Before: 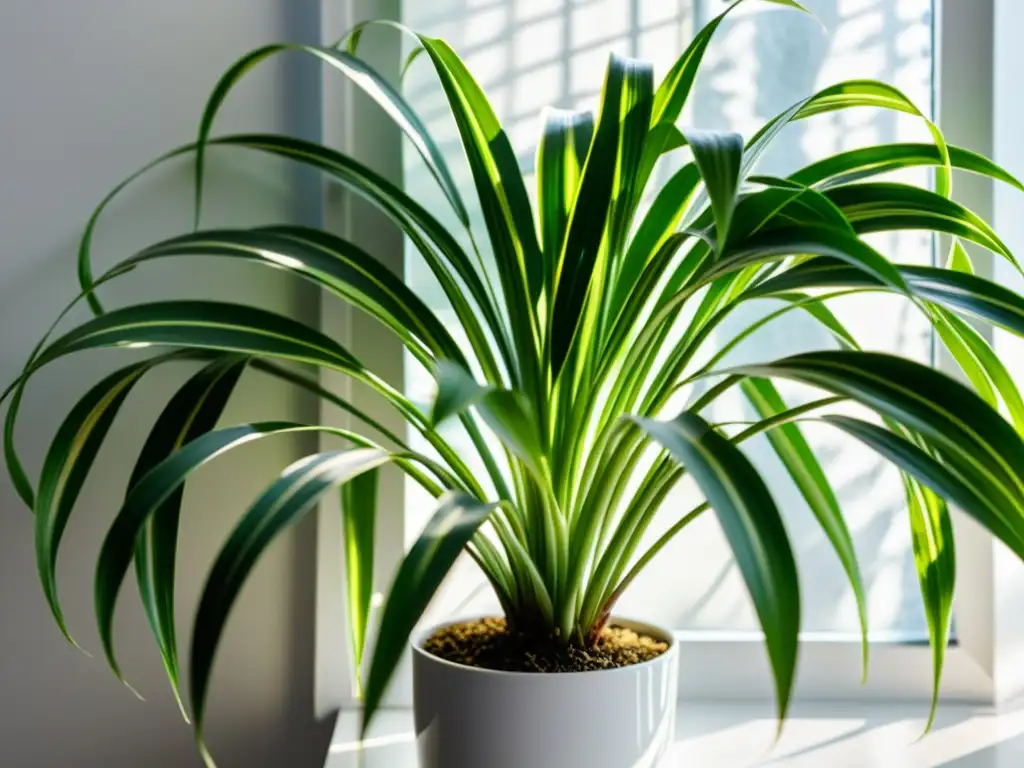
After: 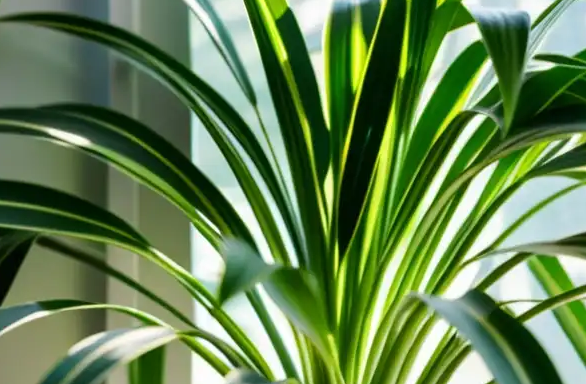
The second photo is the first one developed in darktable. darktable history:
crop: left 20.869%, top 15.933%, right 21.849%, bottom 33.985%
